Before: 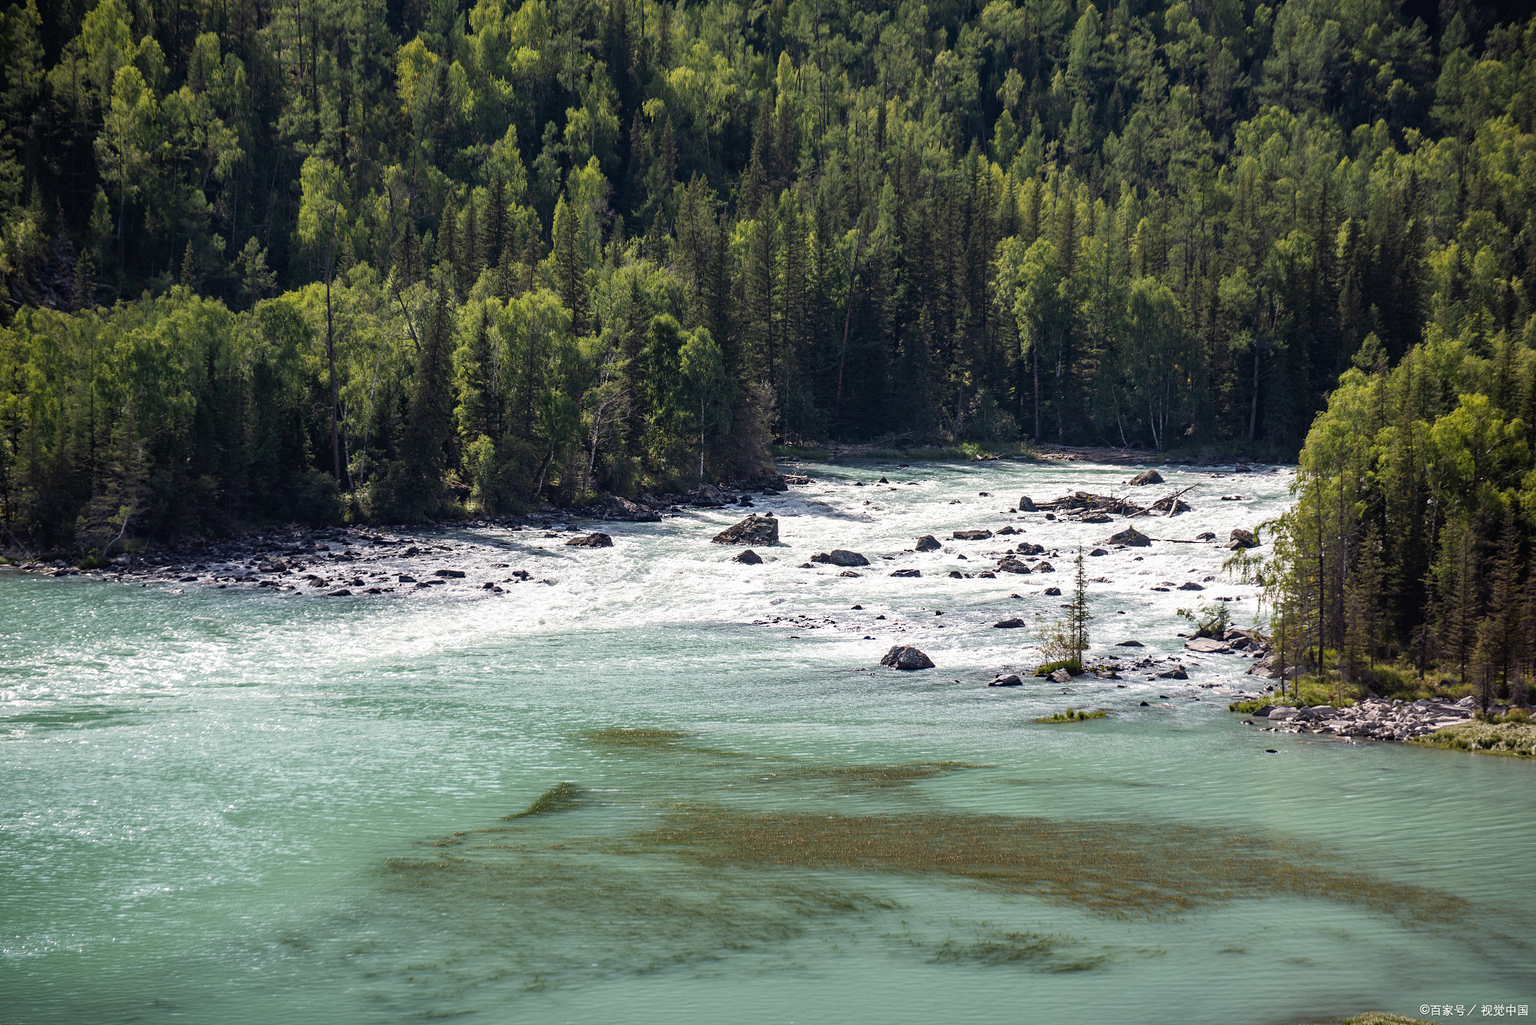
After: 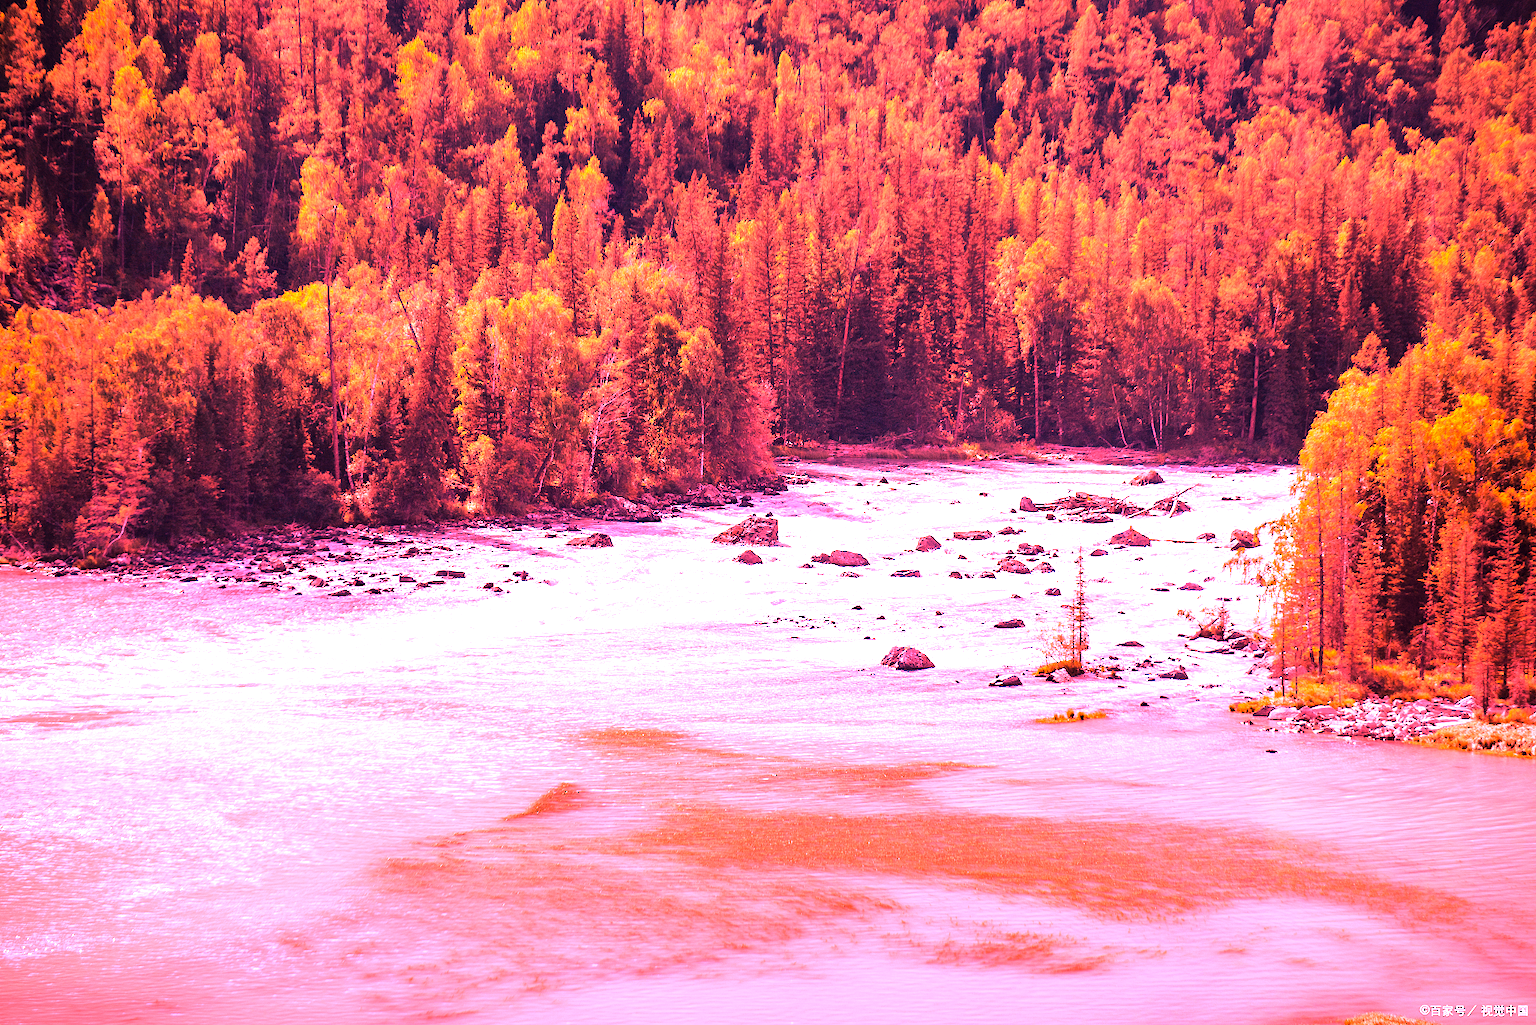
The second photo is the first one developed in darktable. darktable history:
contrast brightness saturation: saturation -0.05
exposure: black level correction 0.001, exposure 0.5 EV, compensate exposure bias true, compensate highlight preservation false
white balance: red 4.26, blue 1.802
color correction: highlights a* 1.39, highlights b* 17.83
